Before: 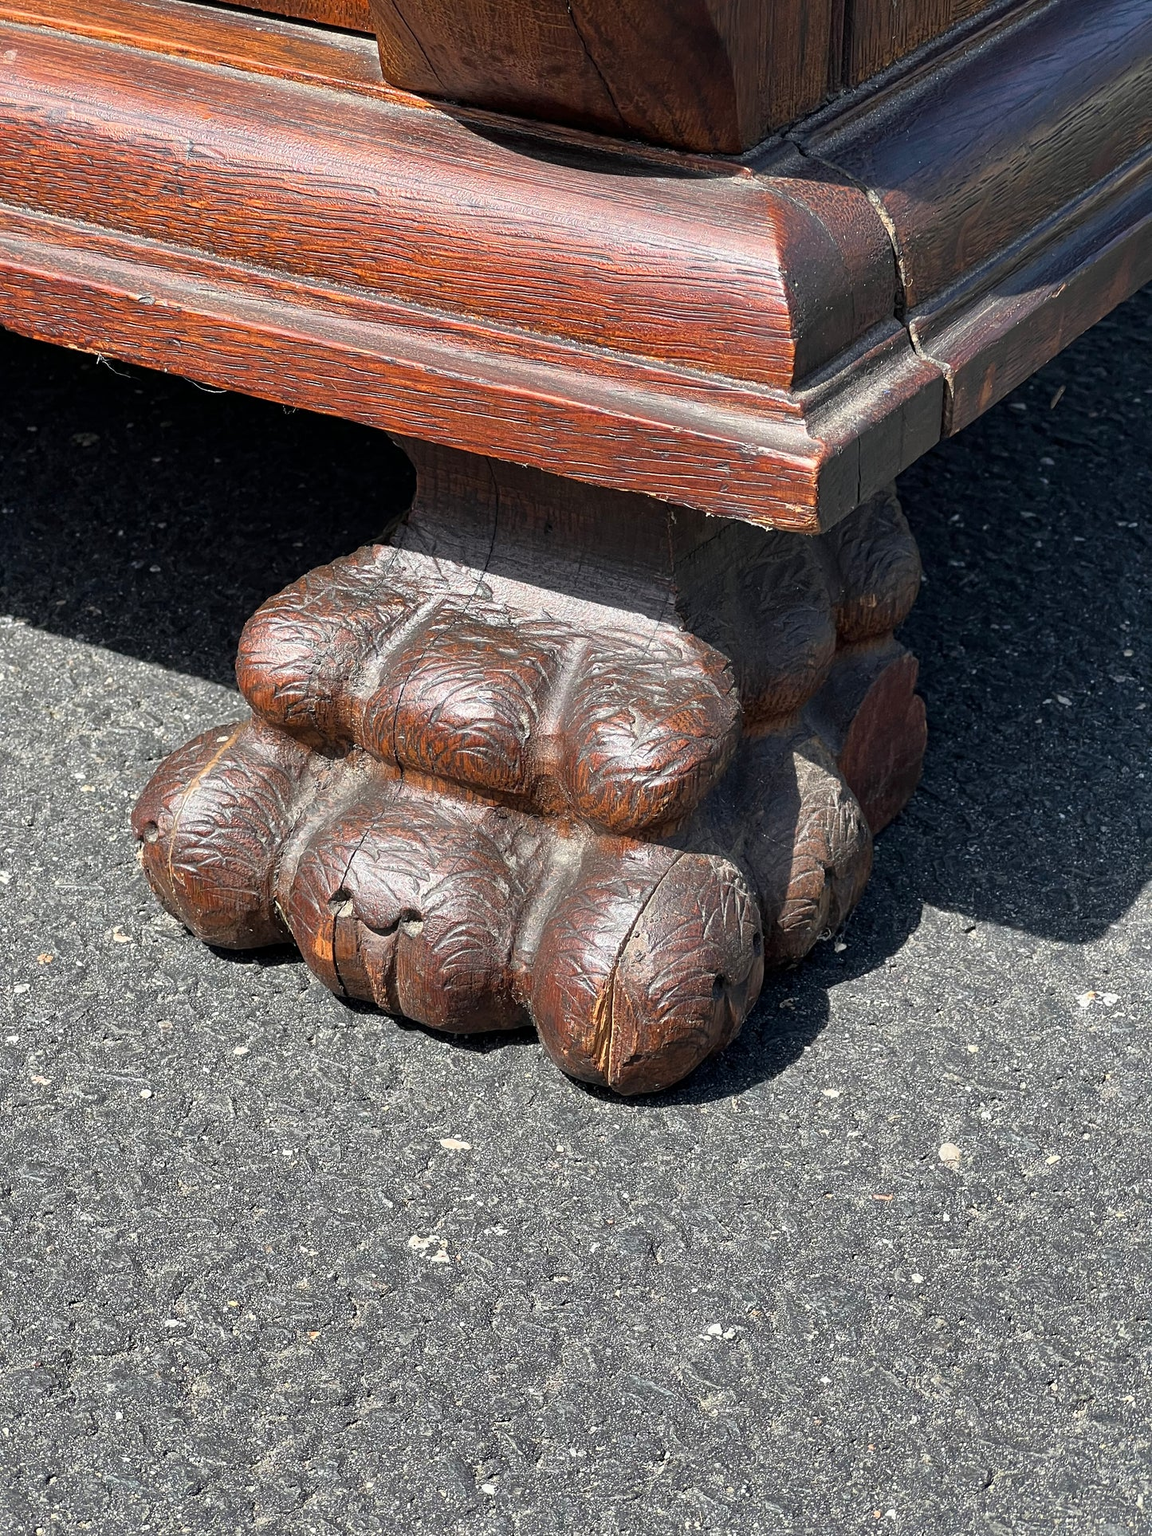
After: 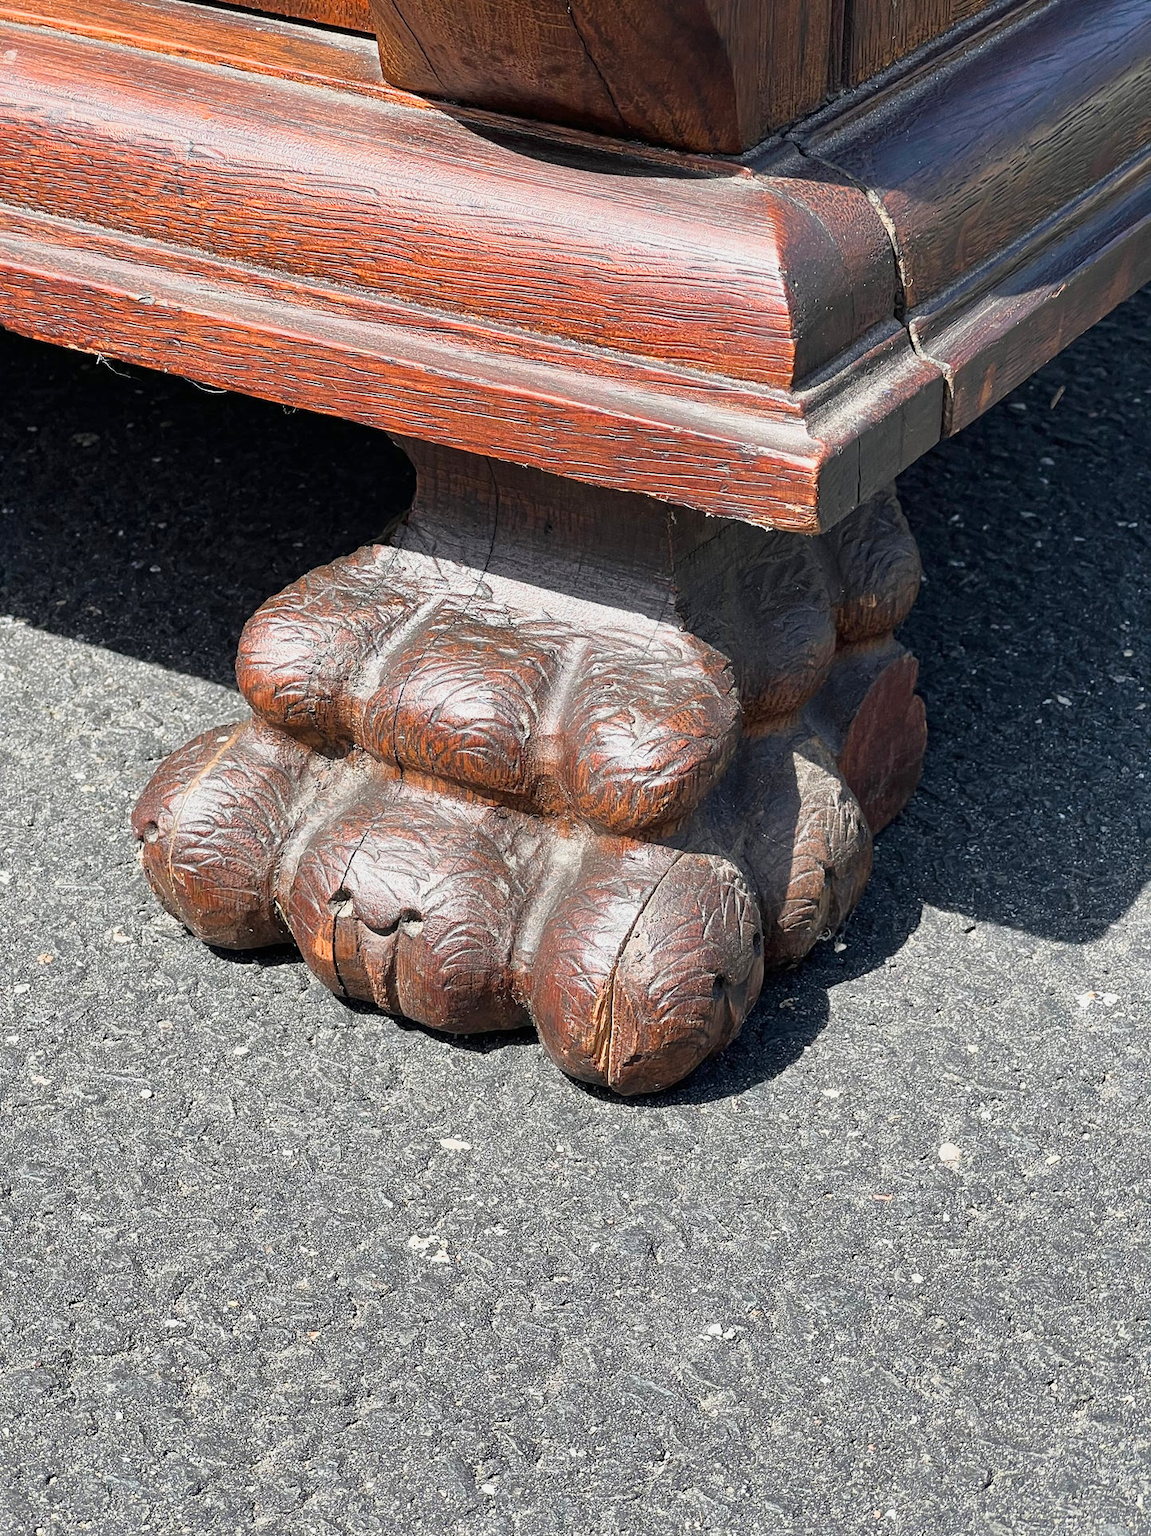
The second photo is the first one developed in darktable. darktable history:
sigmoid: contrast 1.22, skew 0.65
exposure: black level correction 0, exposure 0.5 EV, compensate exposure bias true, compensate highlight preservation false
